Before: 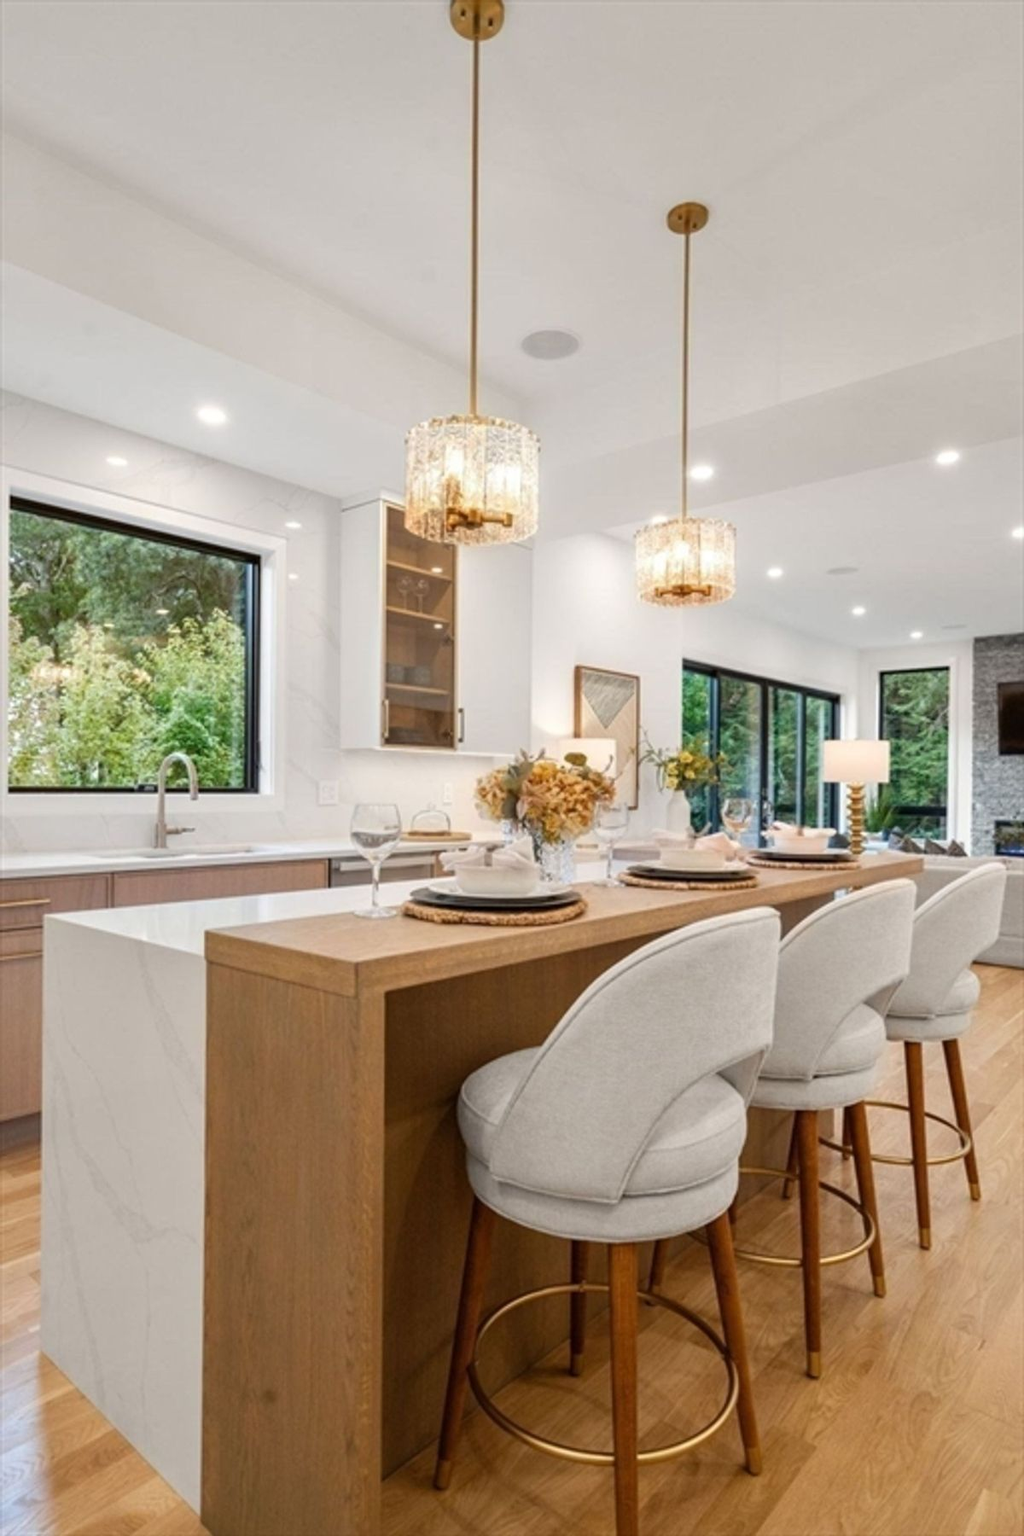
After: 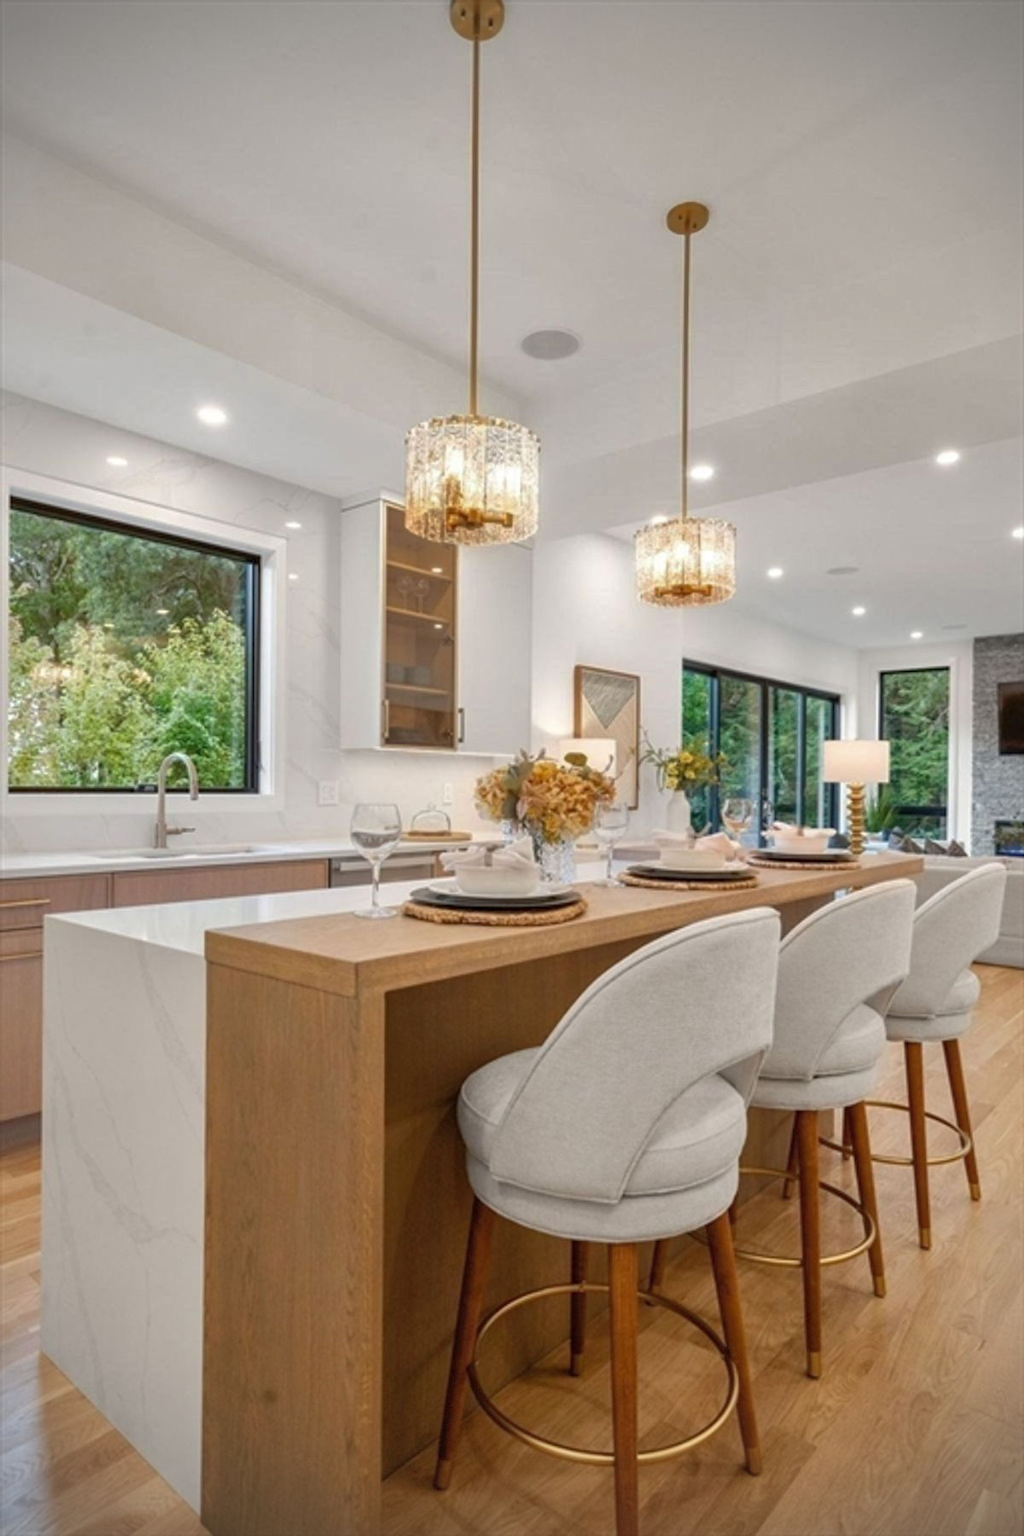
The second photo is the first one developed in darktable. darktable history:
shadows and highlights: on, module defaults
vignetting: dithering 8-bit output, unbound false
